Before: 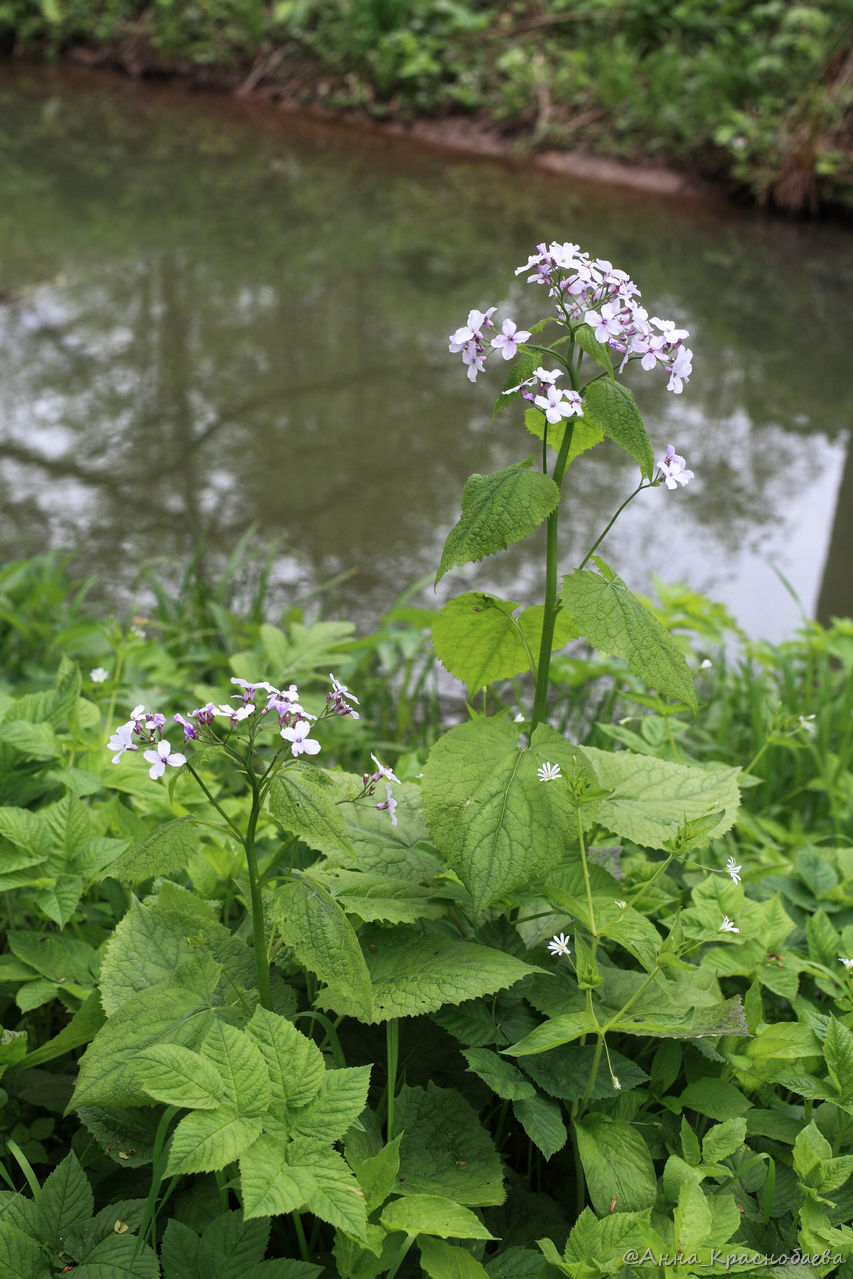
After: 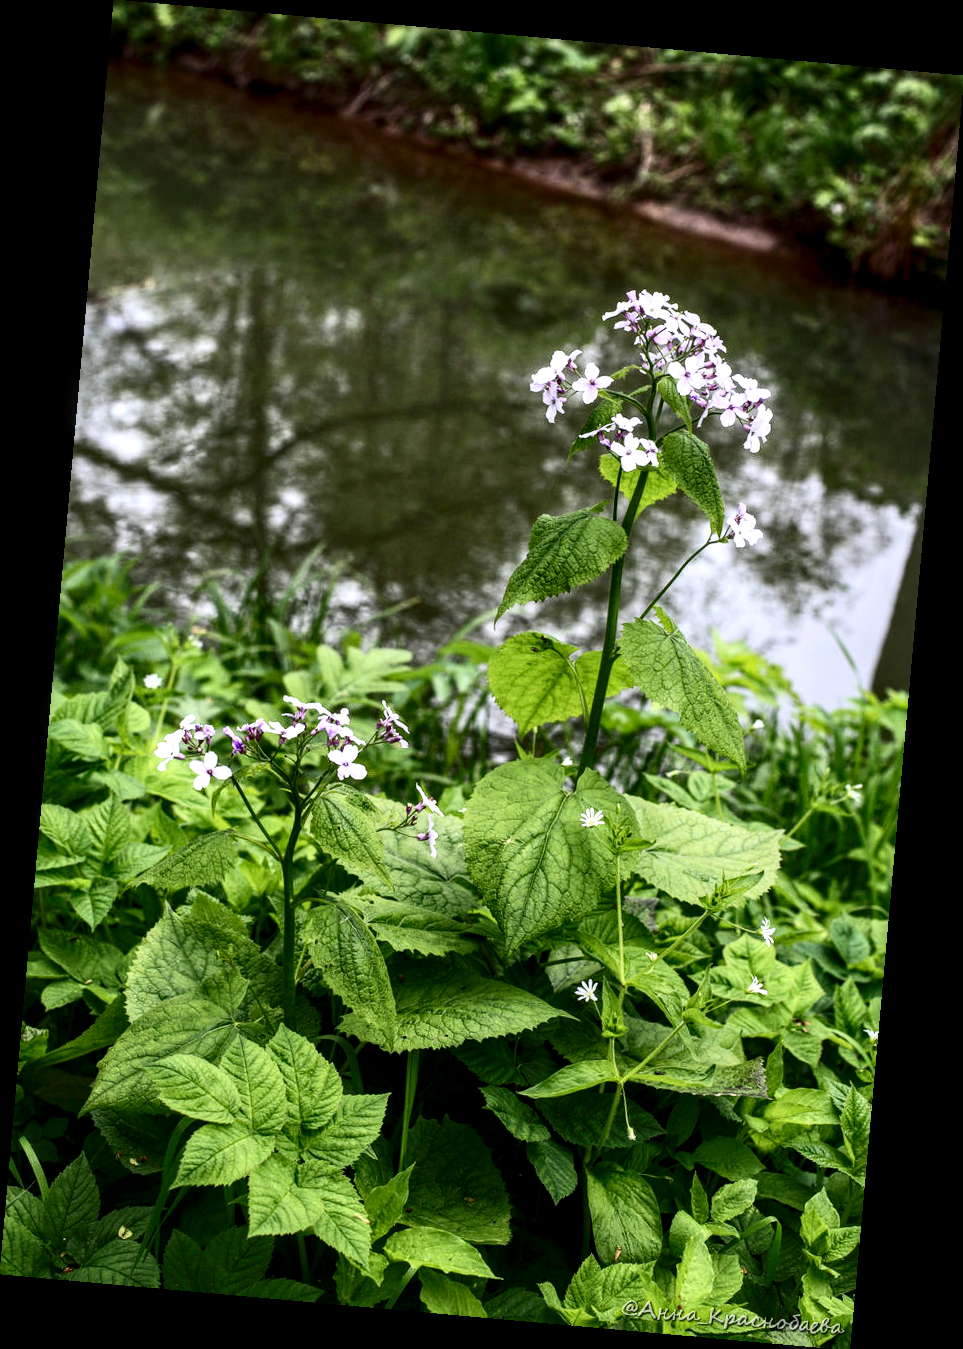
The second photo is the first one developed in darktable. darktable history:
rotate and perspective: rotation 5.12°, automatic cropping off
contrast brightness saturation: contrast 0.32, brightness -0.08, saturation 0.17
local contrast: highlights 59%, detail 145%
